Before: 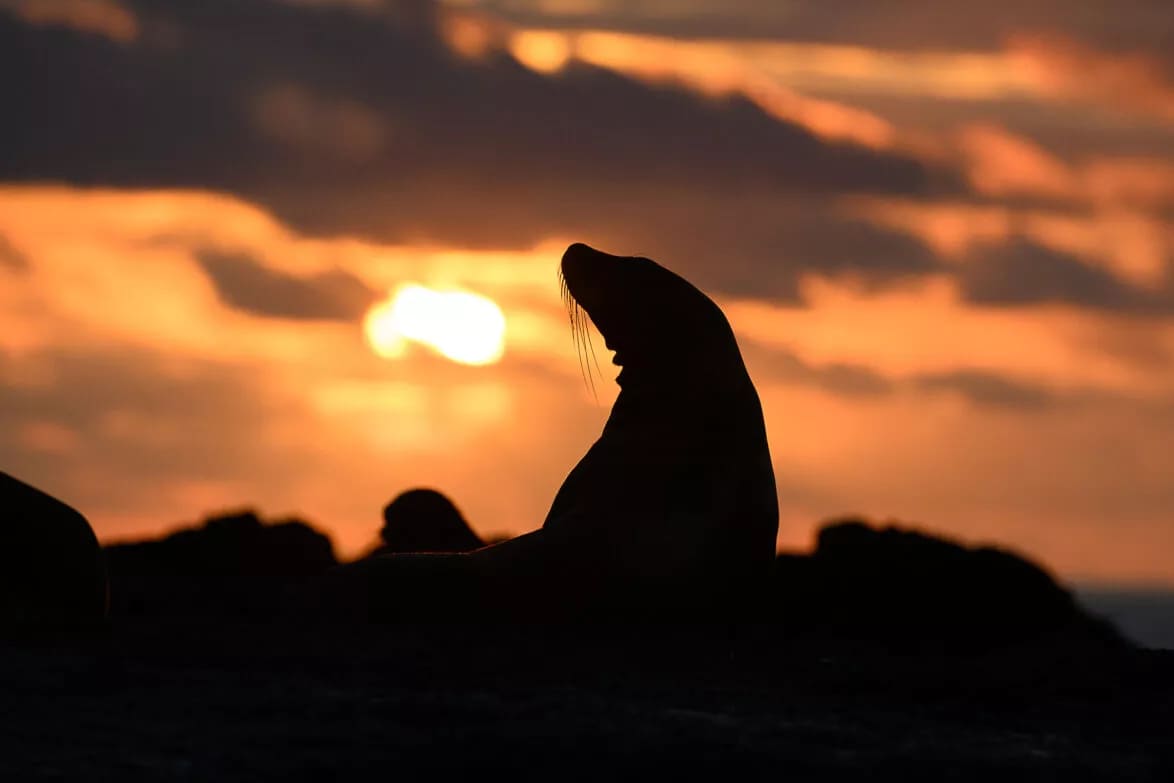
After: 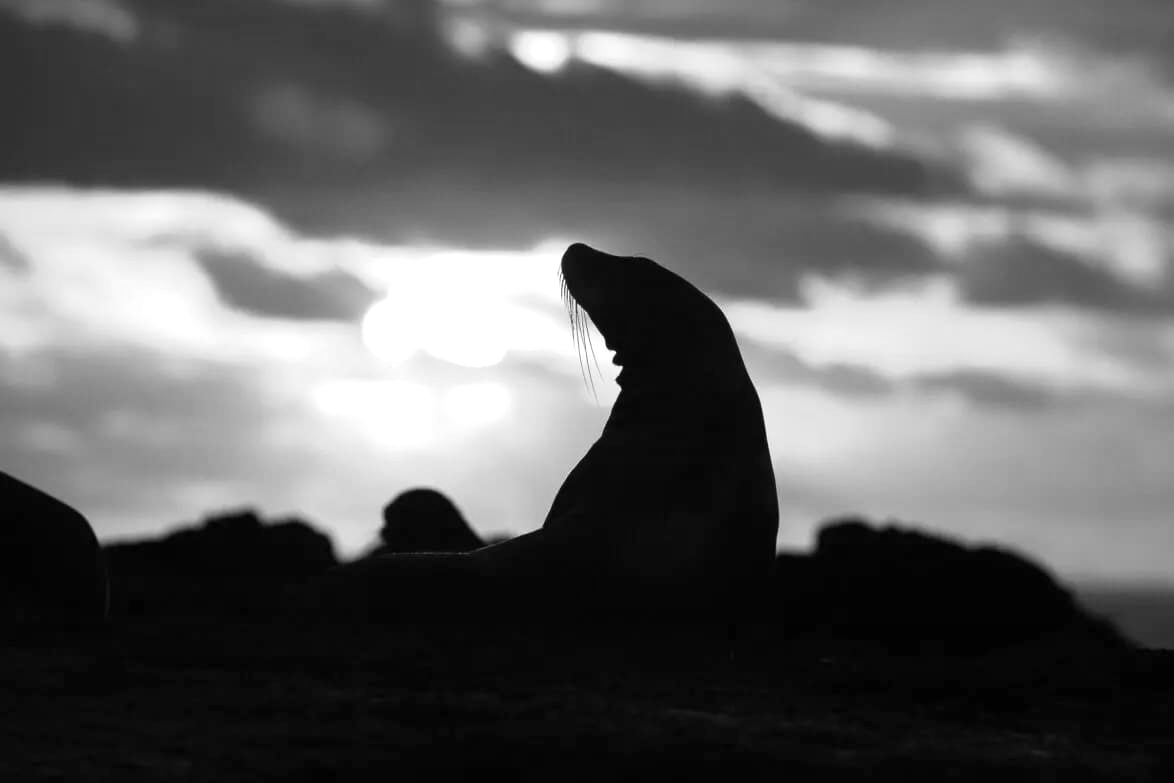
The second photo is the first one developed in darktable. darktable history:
color calibration: output gray [0.714, 0.278, 0, 0], x 0.327, y 0.346, temperature 5616.09 K
exposure: black level correction 0, exposure 0.698 EV, compensate highlight preservation false
